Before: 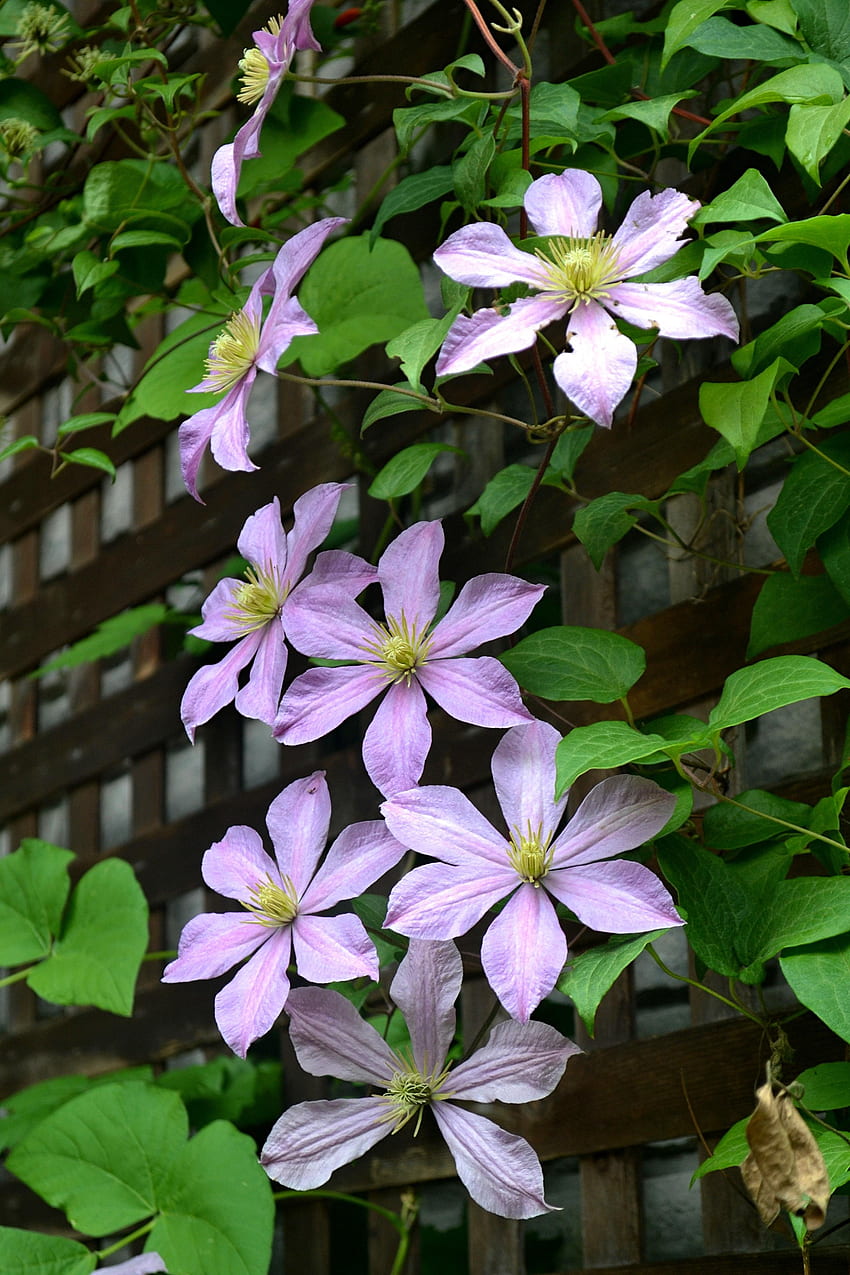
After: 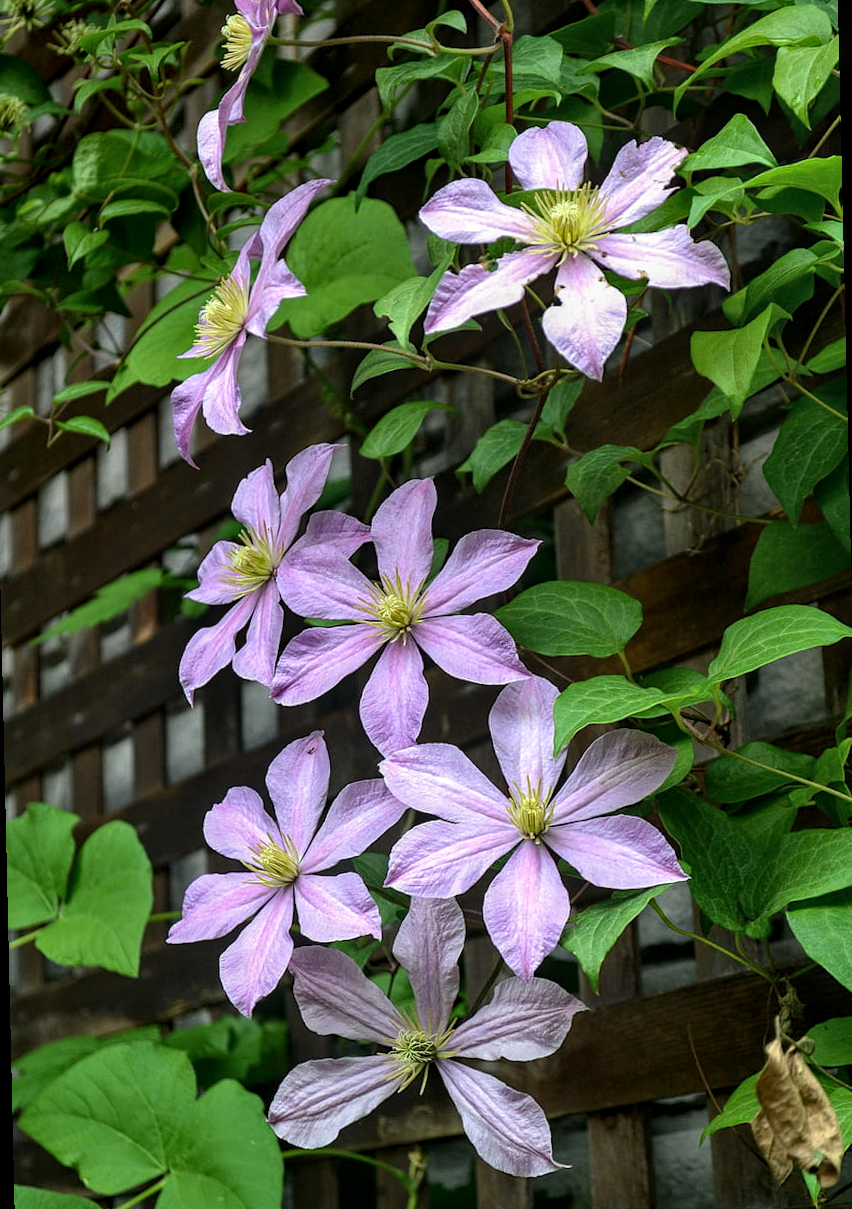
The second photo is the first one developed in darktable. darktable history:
rotate and perspective: rotation -1.32°, lens shift (horizontal) -0.031, crop left 0.015, crop right 0.985, crop top 0.047, crop bottom 0.982
local contrast: detail 130%
